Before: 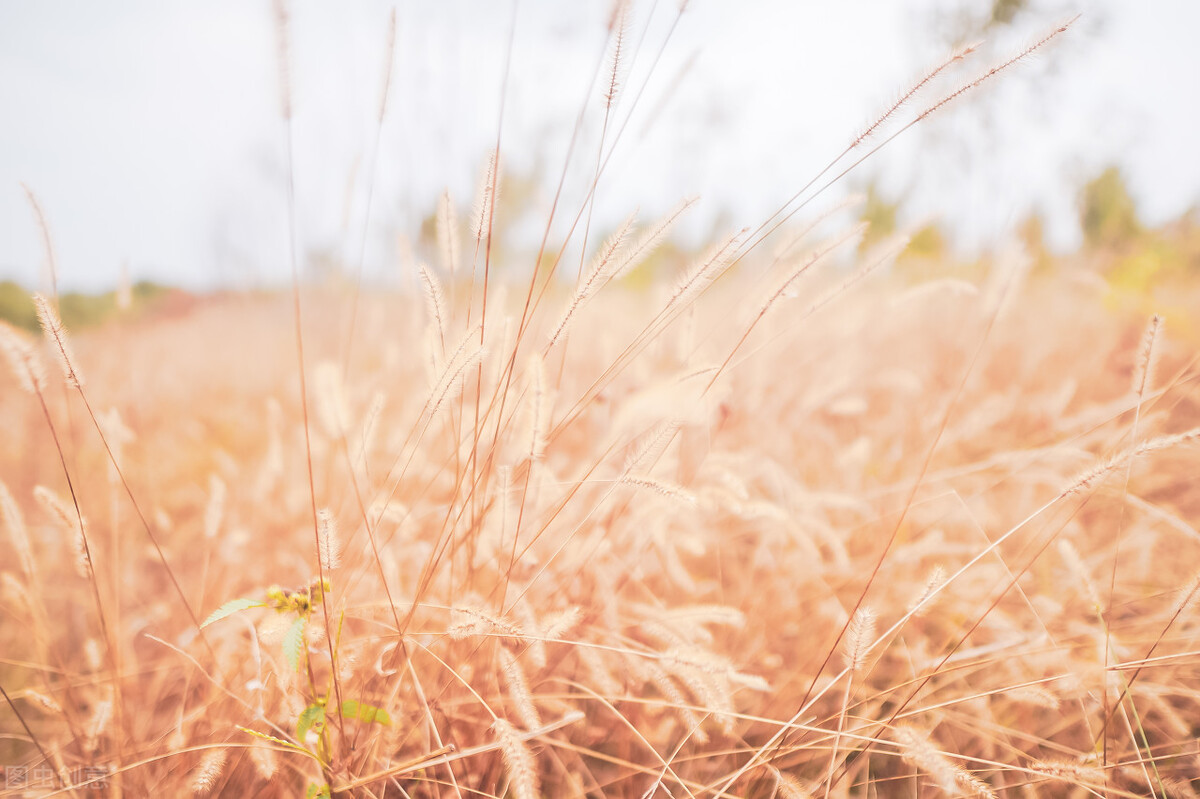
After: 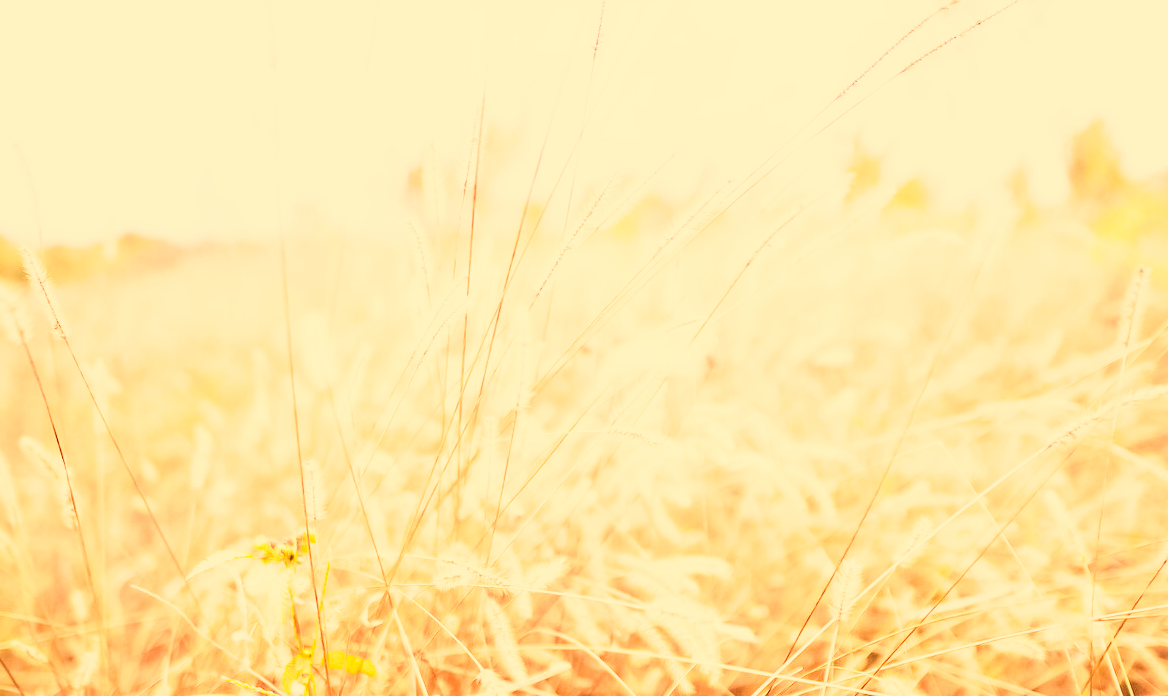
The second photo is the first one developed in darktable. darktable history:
crop: left 1.234%, top 6.168%, right 1.394%, bottom 6.632%
shadows and highlights: radius 124.89, shadows 30.52, highlights -30.91, low approximation 0.01, soften with gaussian
color correction: highlights a* 14.89, highlights b* 31.36
base curve: curves: ch0 [(0, 0.003) (0.001, 0.002) (0.006, 0.004) (0.02, 0.022) (0.048, 0.086) (0.094, 0.234) (0.162, 0.431) (0.258, 0.629) (0.385, 0.8) (0.548, 0.918) (0.751, 0.988) (1, 1)], preserve colors none
